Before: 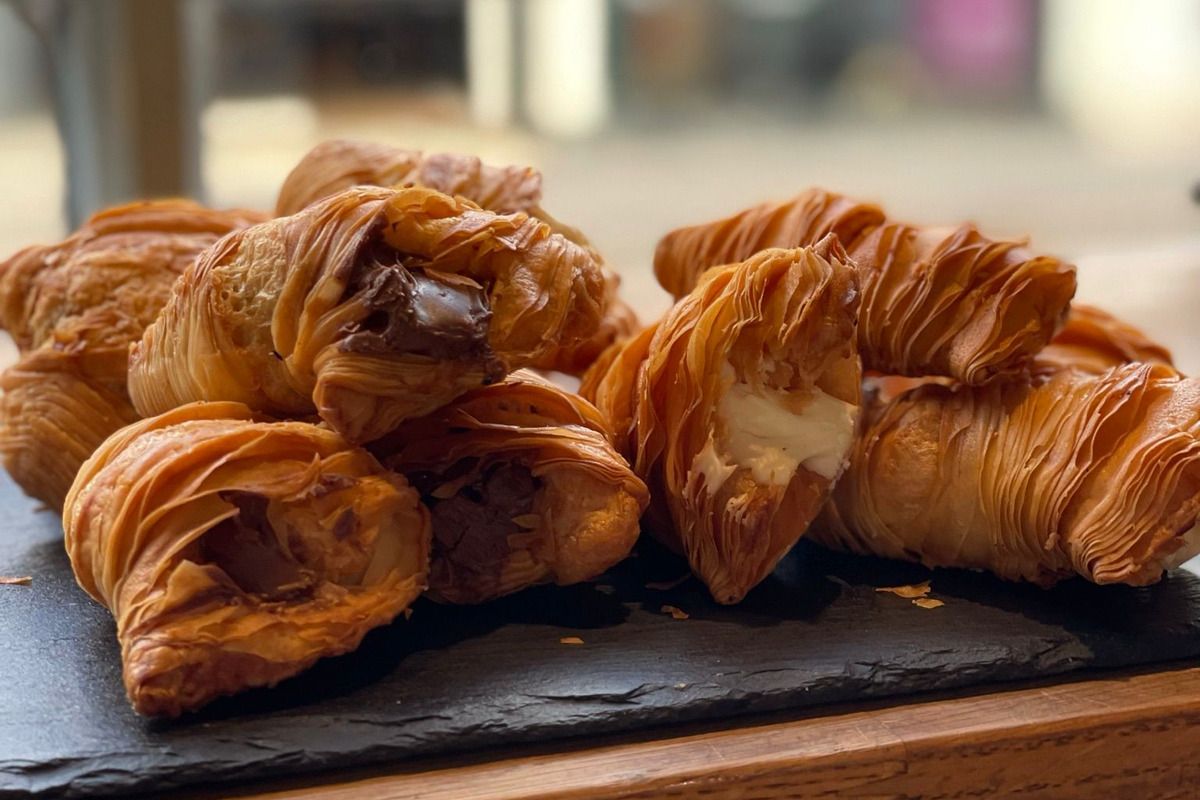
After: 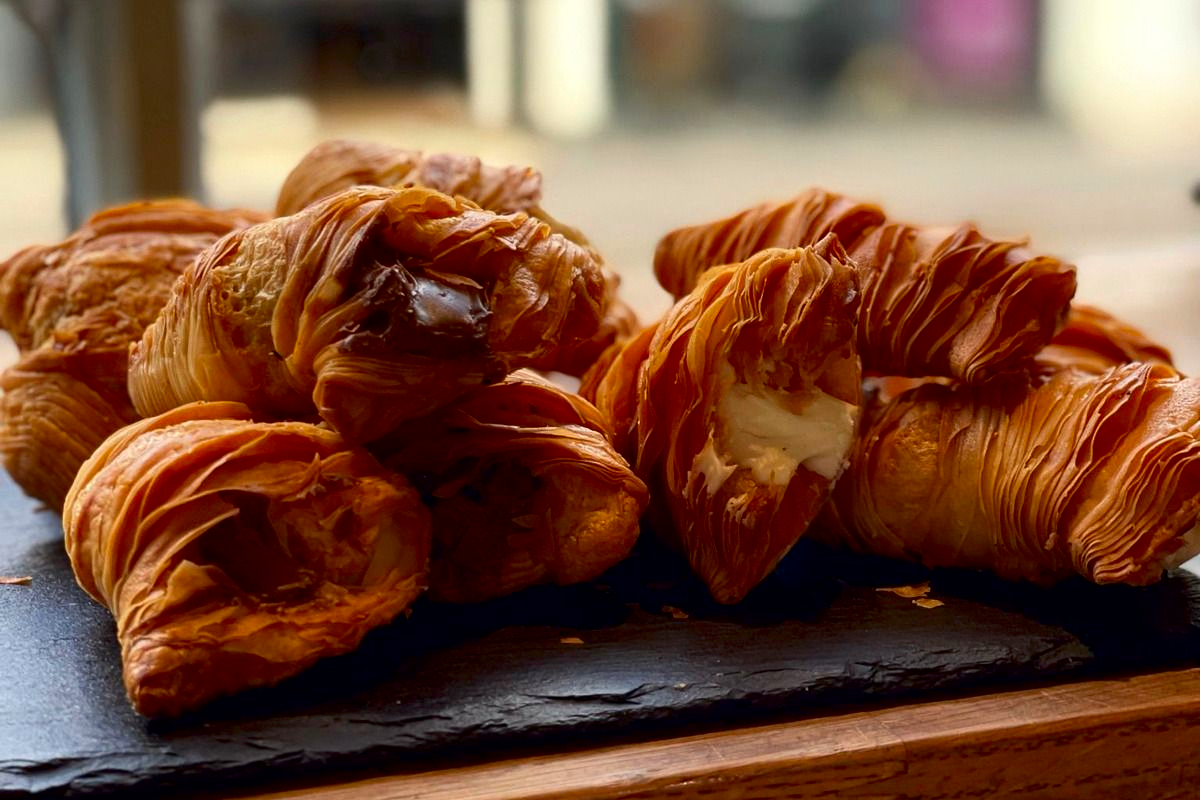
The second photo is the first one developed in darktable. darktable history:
contrast brightness saturation: contrast 0.131, brightness -0.061, saturation 0.159
exposure: black level correction 0.009, compensate exposure bias true, compensate highlight preservation false
